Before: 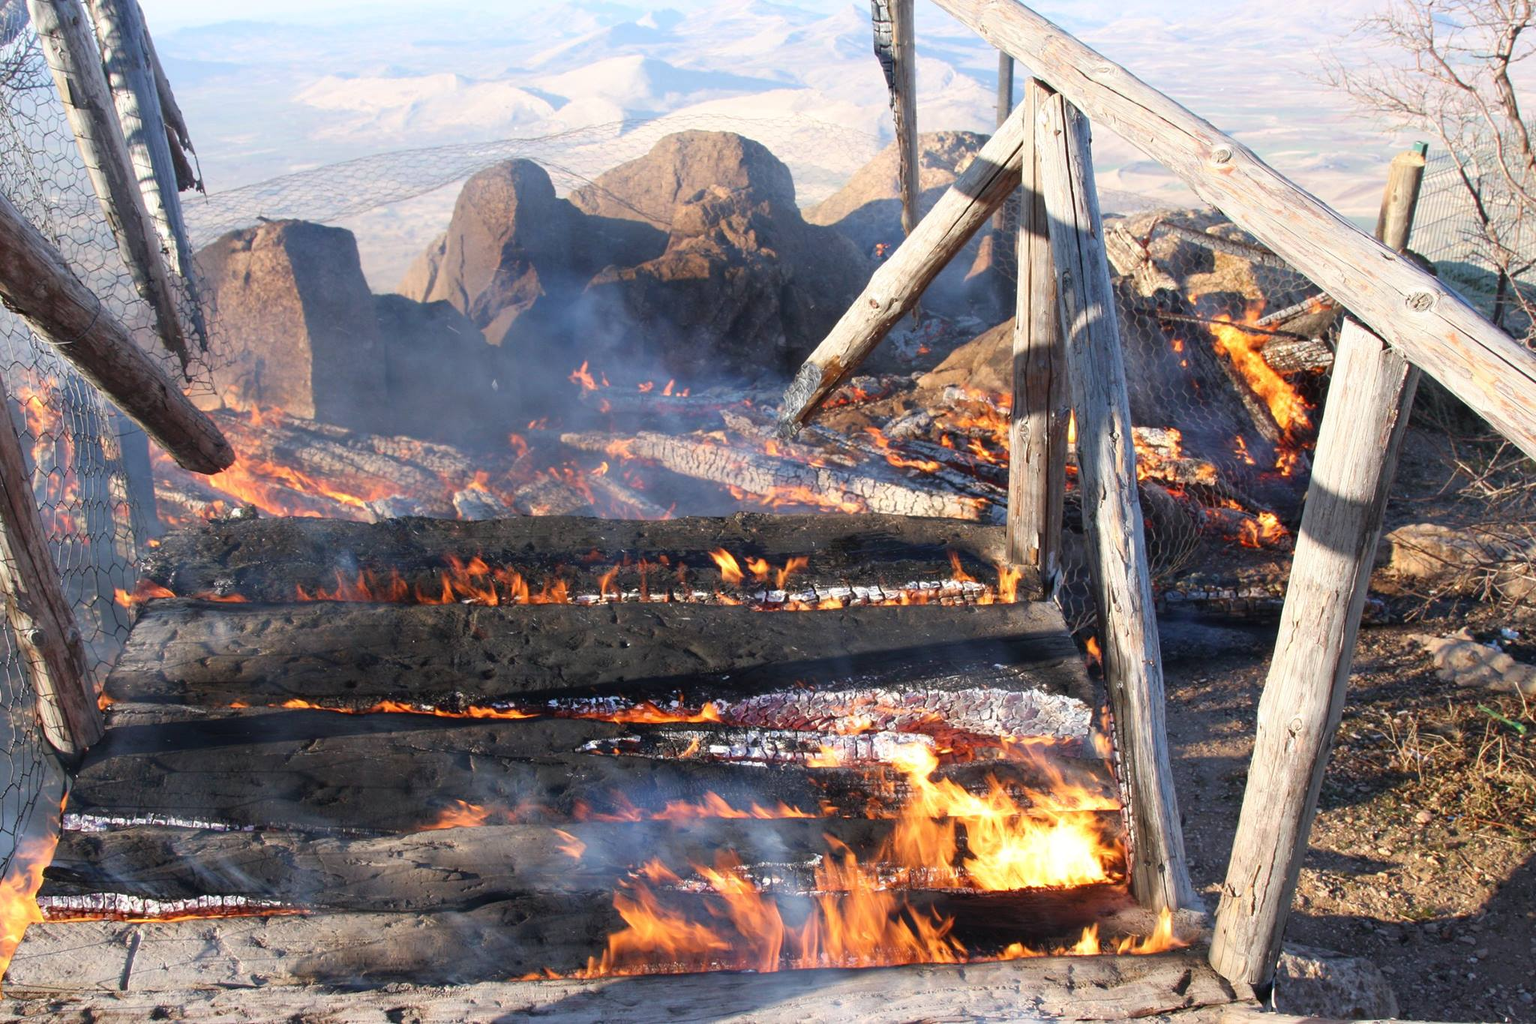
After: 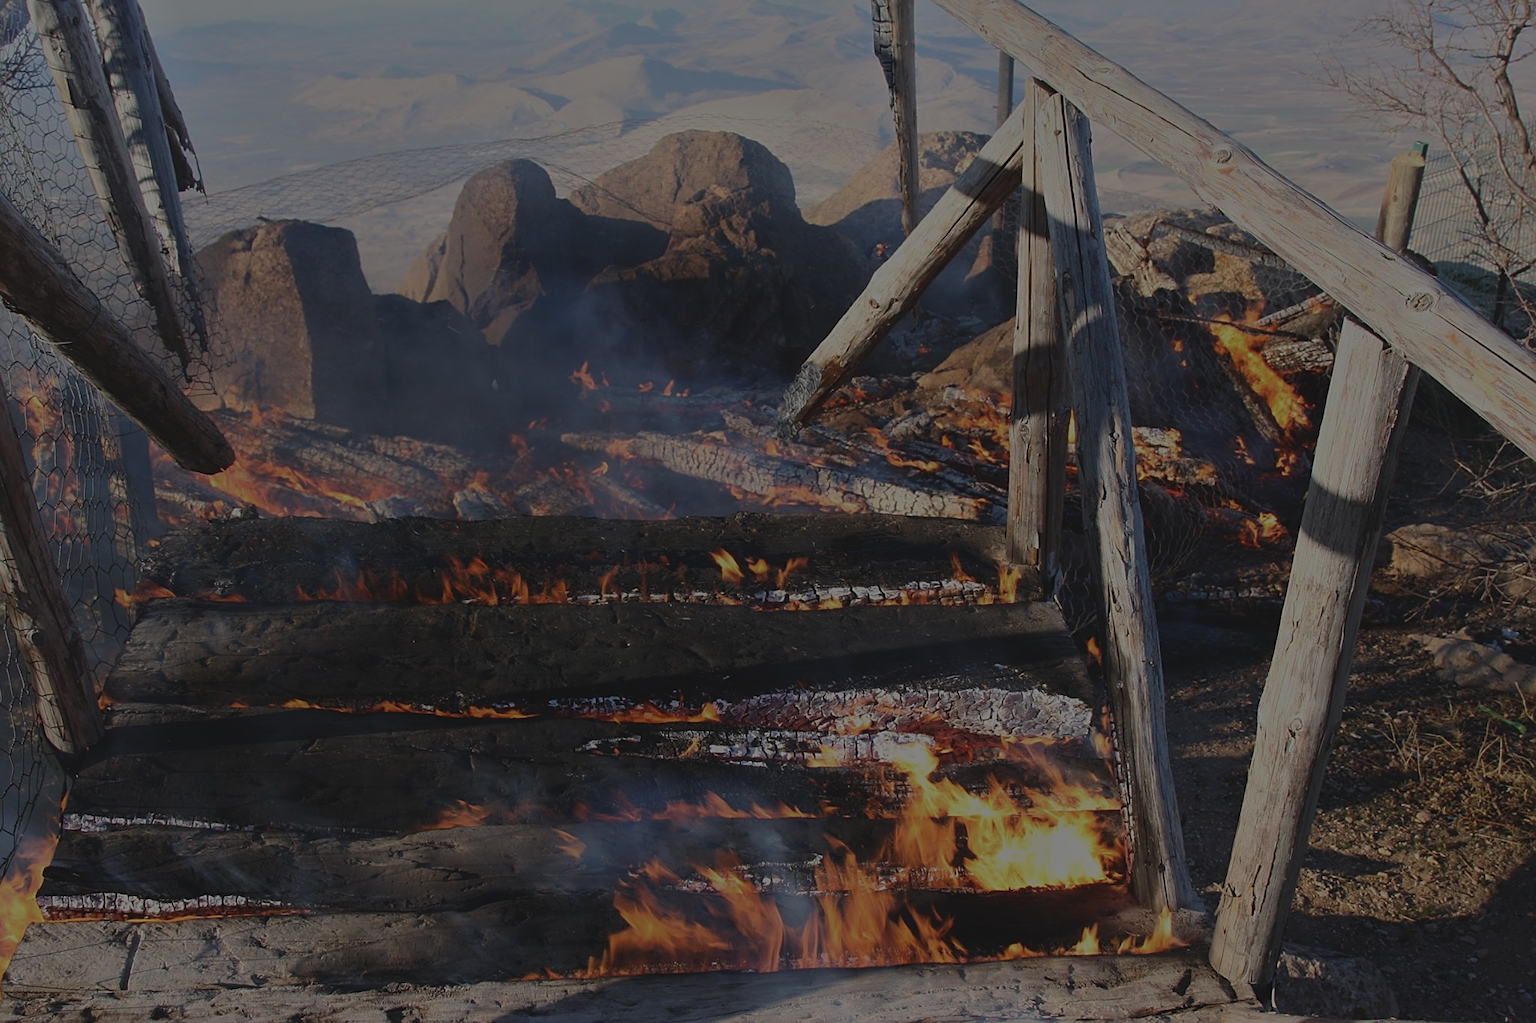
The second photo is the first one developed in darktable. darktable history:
exposure: black level correction -0.038, exposure -0.496 EV, compensate exposure bias true, compensate highlight preservation false
sharpen: on, module defaults
tone equalizer: -8 EV -1.97 EV, -7 EV -1.97 EV, -6 EV -1.97 EV, -5 EV -1.98 EV, -4 EV -2 EV, -3 EV -2 EV, -2 EV -2 EV, -1 EV -1.62 EV, +0 EV -1.97 EV
